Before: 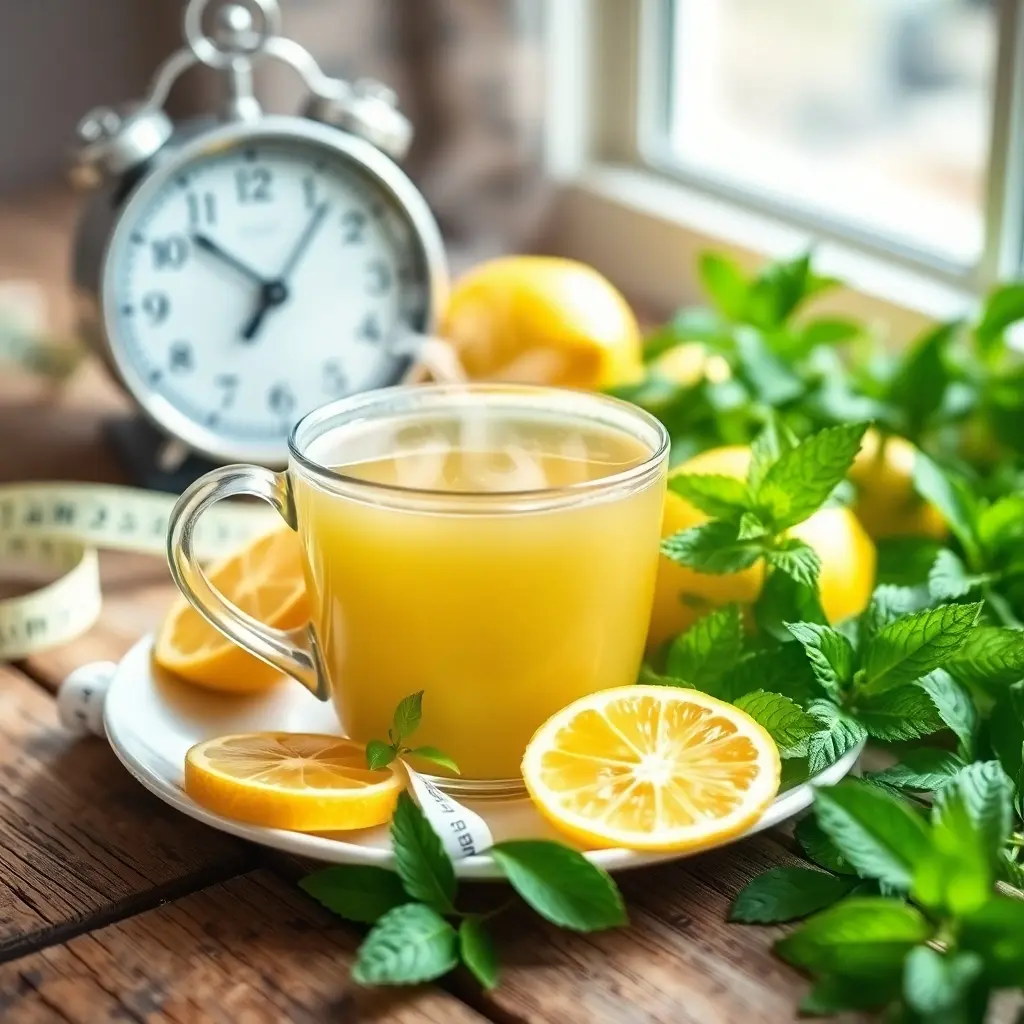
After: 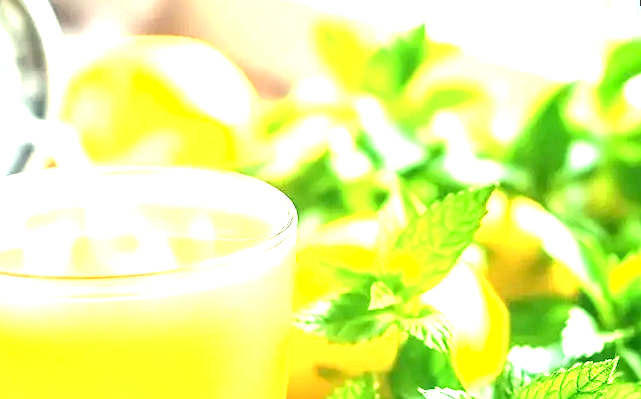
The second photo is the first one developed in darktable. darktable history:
crop: left 36.005%, top 18.293%, right 0.31%, bottom 38.444%
local contrast: on, module defaults
white balance: red 1.029, blue 0.92
rotate and perspective: rotation -3°, crop left 0.031, crop right 0.968, crop top 0.07, crop bottom 0.93
exposure: exposure 2 EV, compensate exposure bias true, compensate highlight preservation false
sharpen: radius 0.969, amount 0.604
